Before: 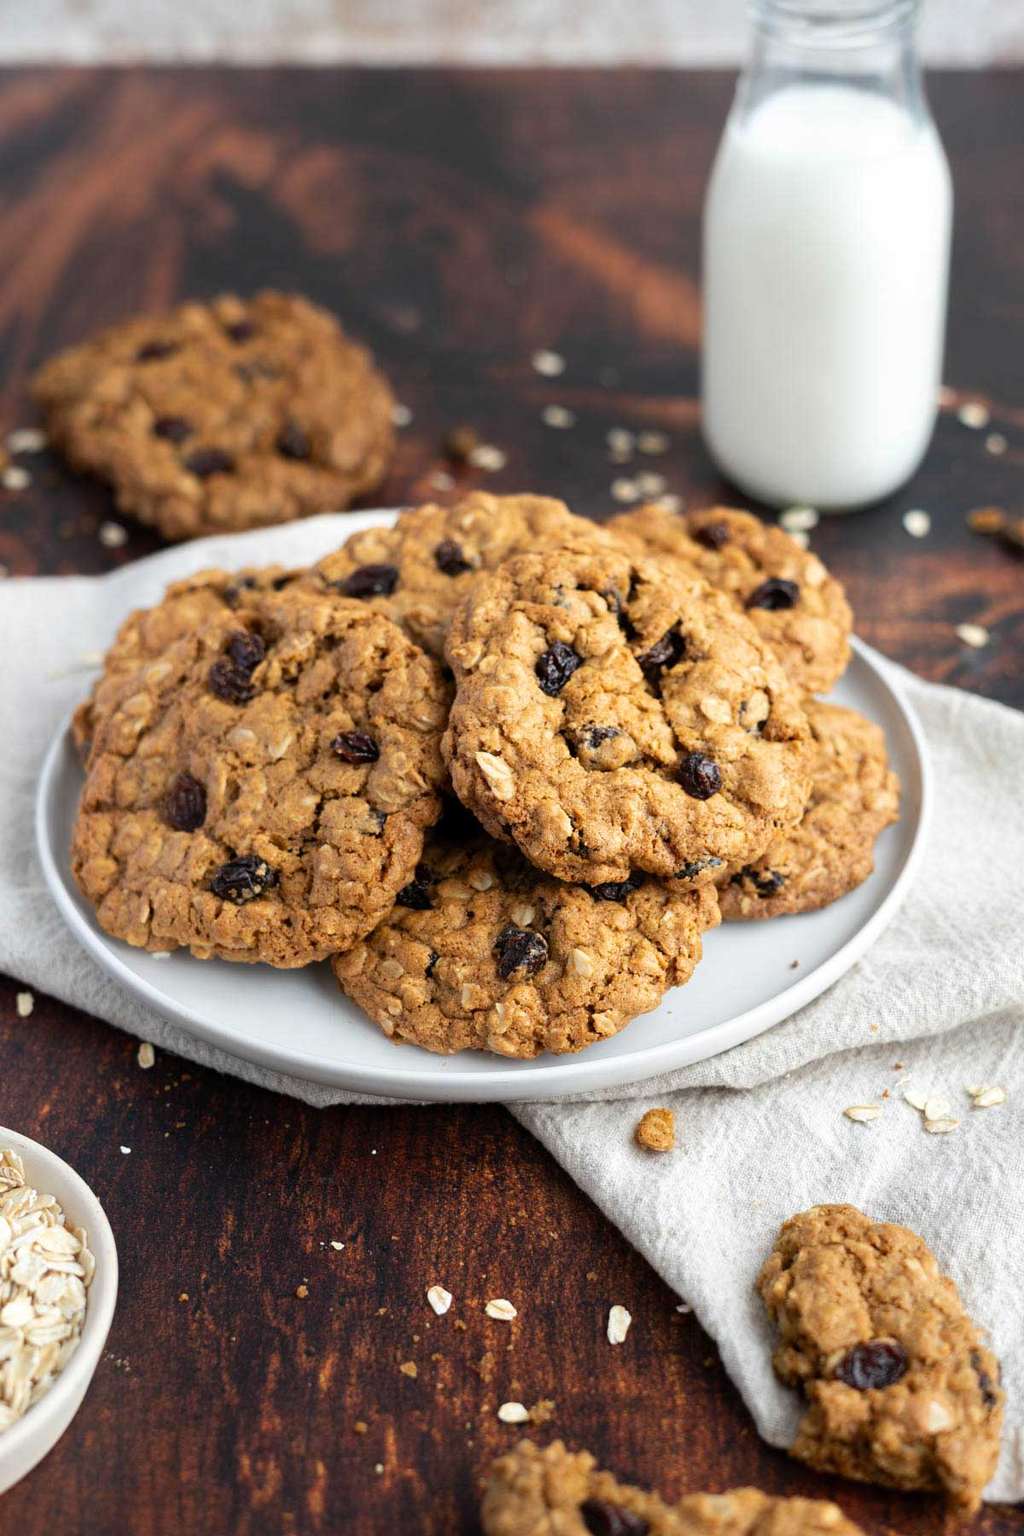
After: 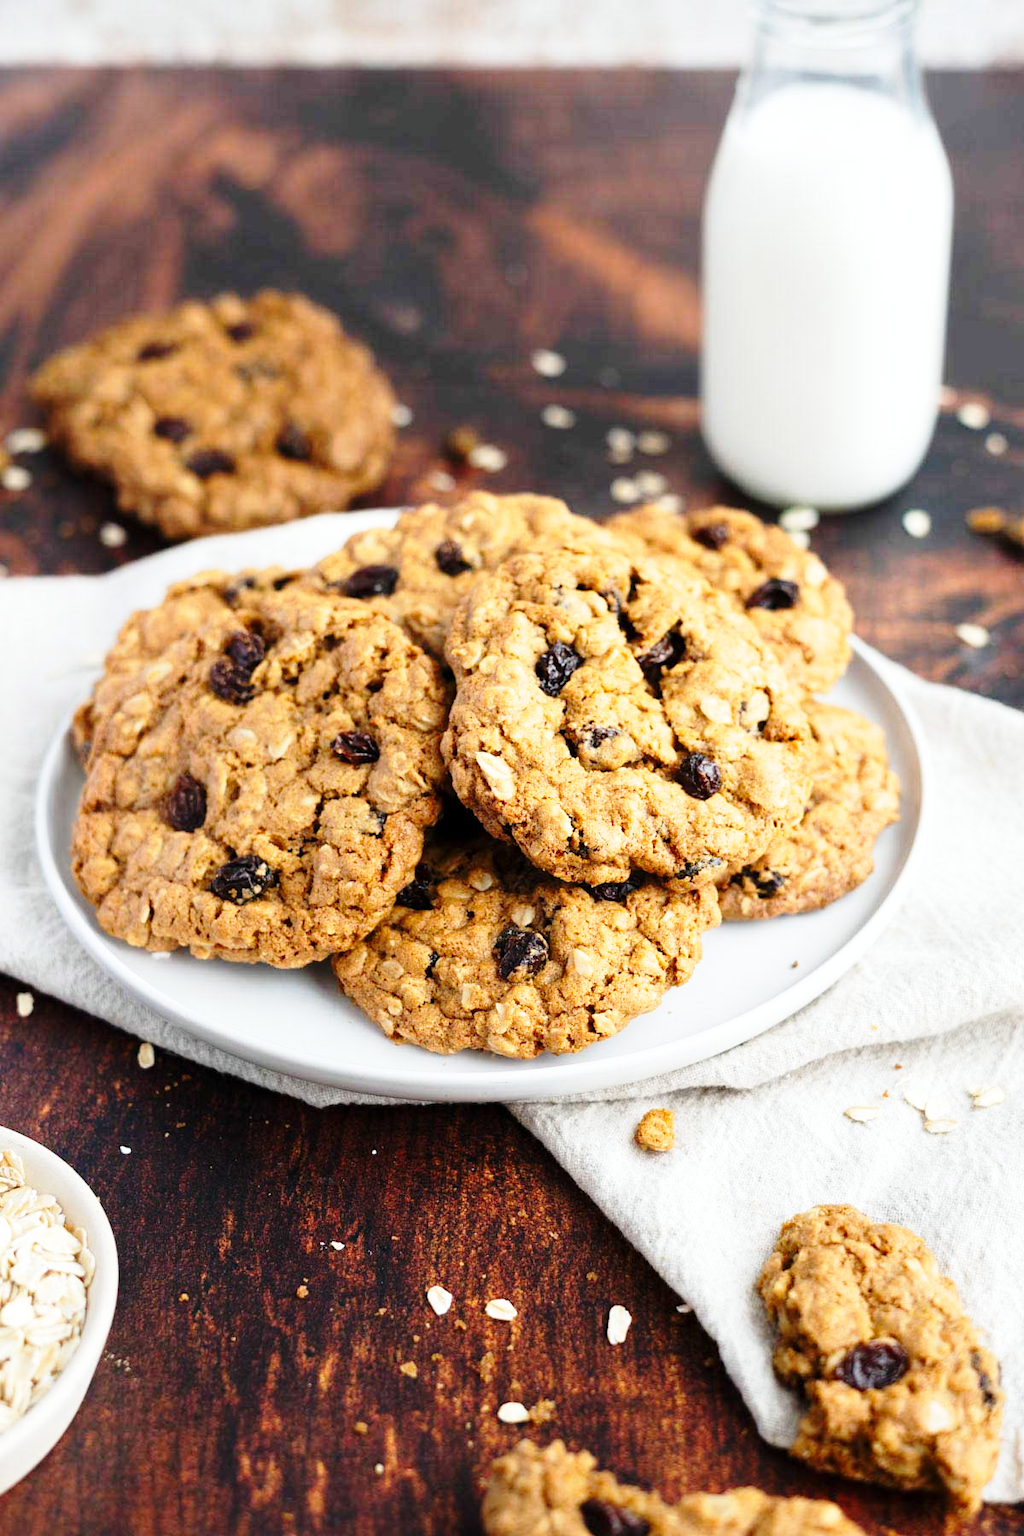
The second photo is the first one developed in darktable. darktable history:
color correction: highlights a* -0.188, highlights b* -0.111
base curve: curves: ch0 [(0, 0) (0.028, 0.03) (0.121, 0.232) (0.46, 0.748) (0.859, 0.968) (1, 1)], preserve colors none
